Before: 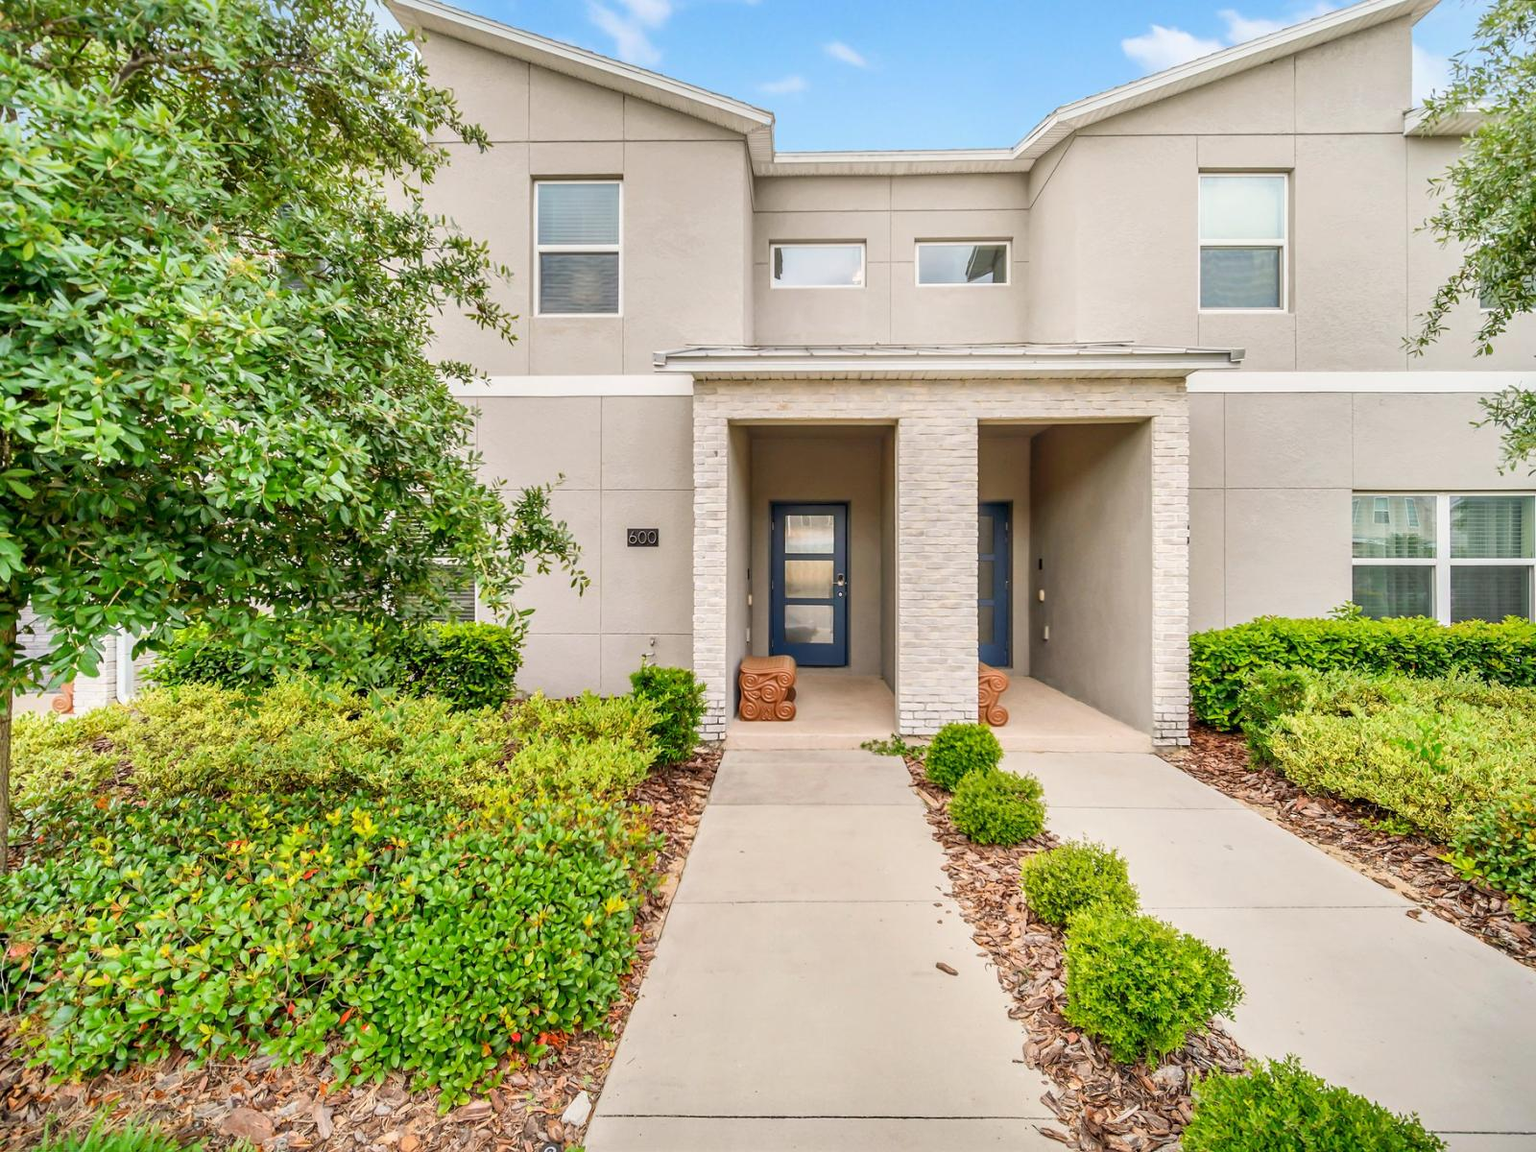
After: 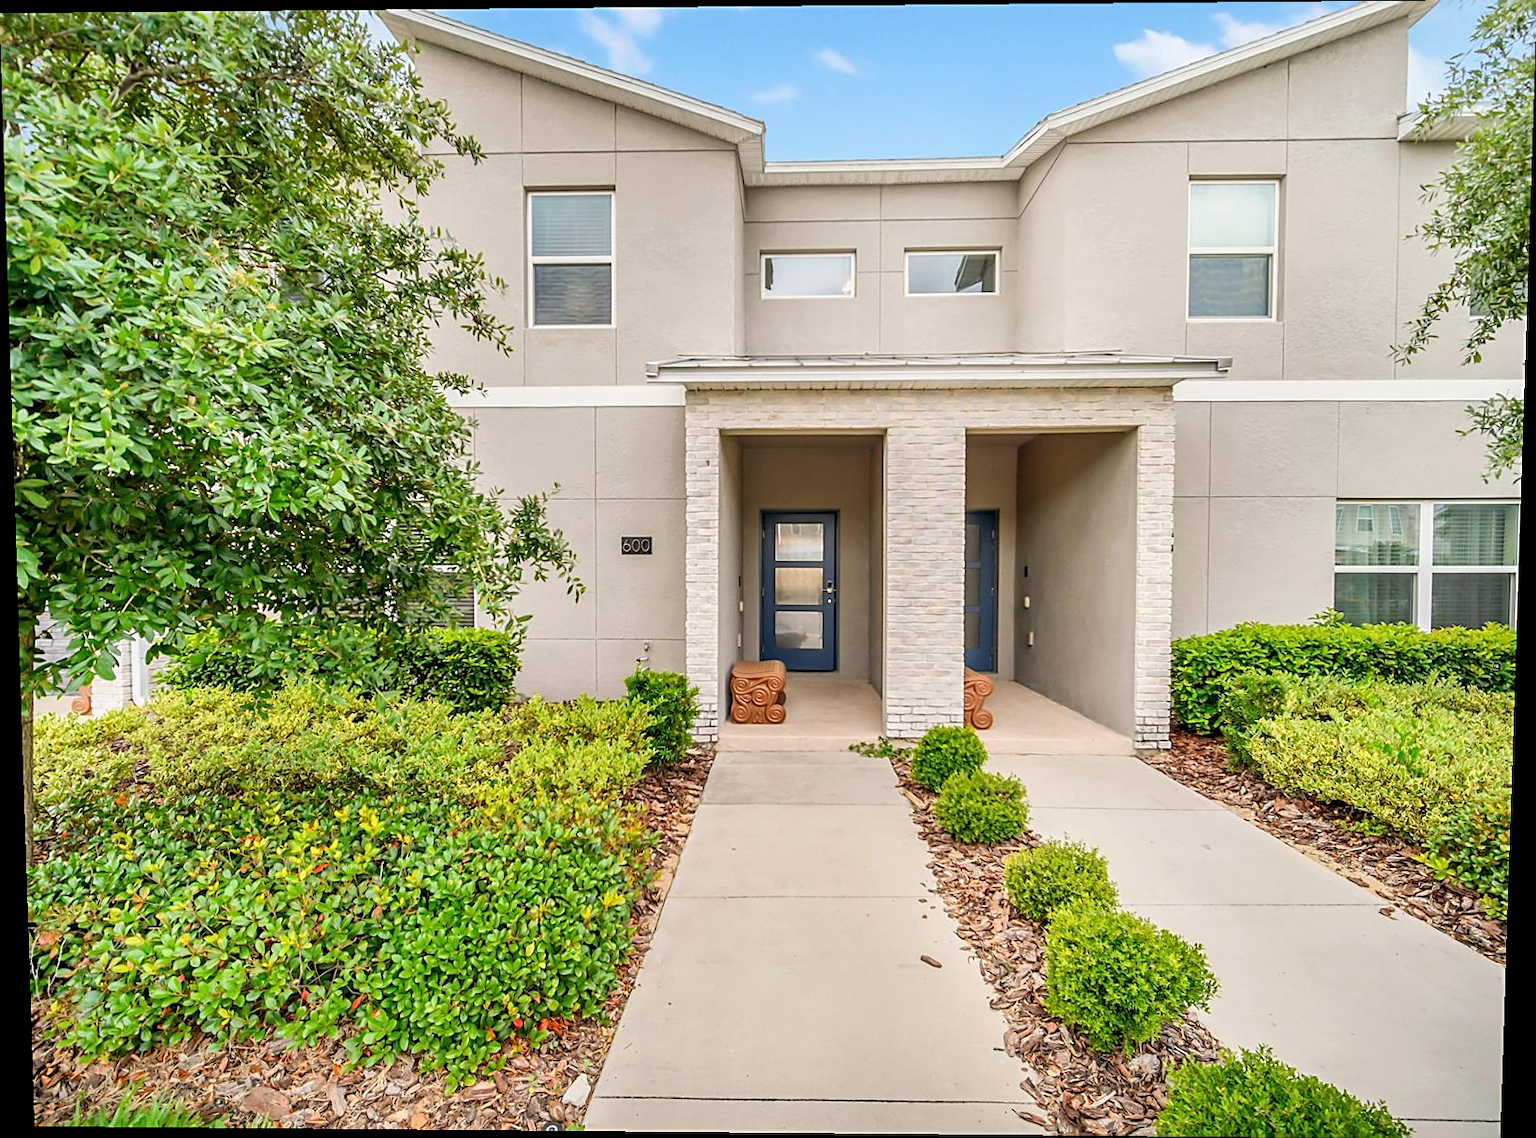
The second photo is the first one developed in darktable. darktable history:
rotate and perspective: lens shift (vertical) 0.048, lens shift (horizontal) -0.024, automatic cropping off
sharpen: on, module defaults
